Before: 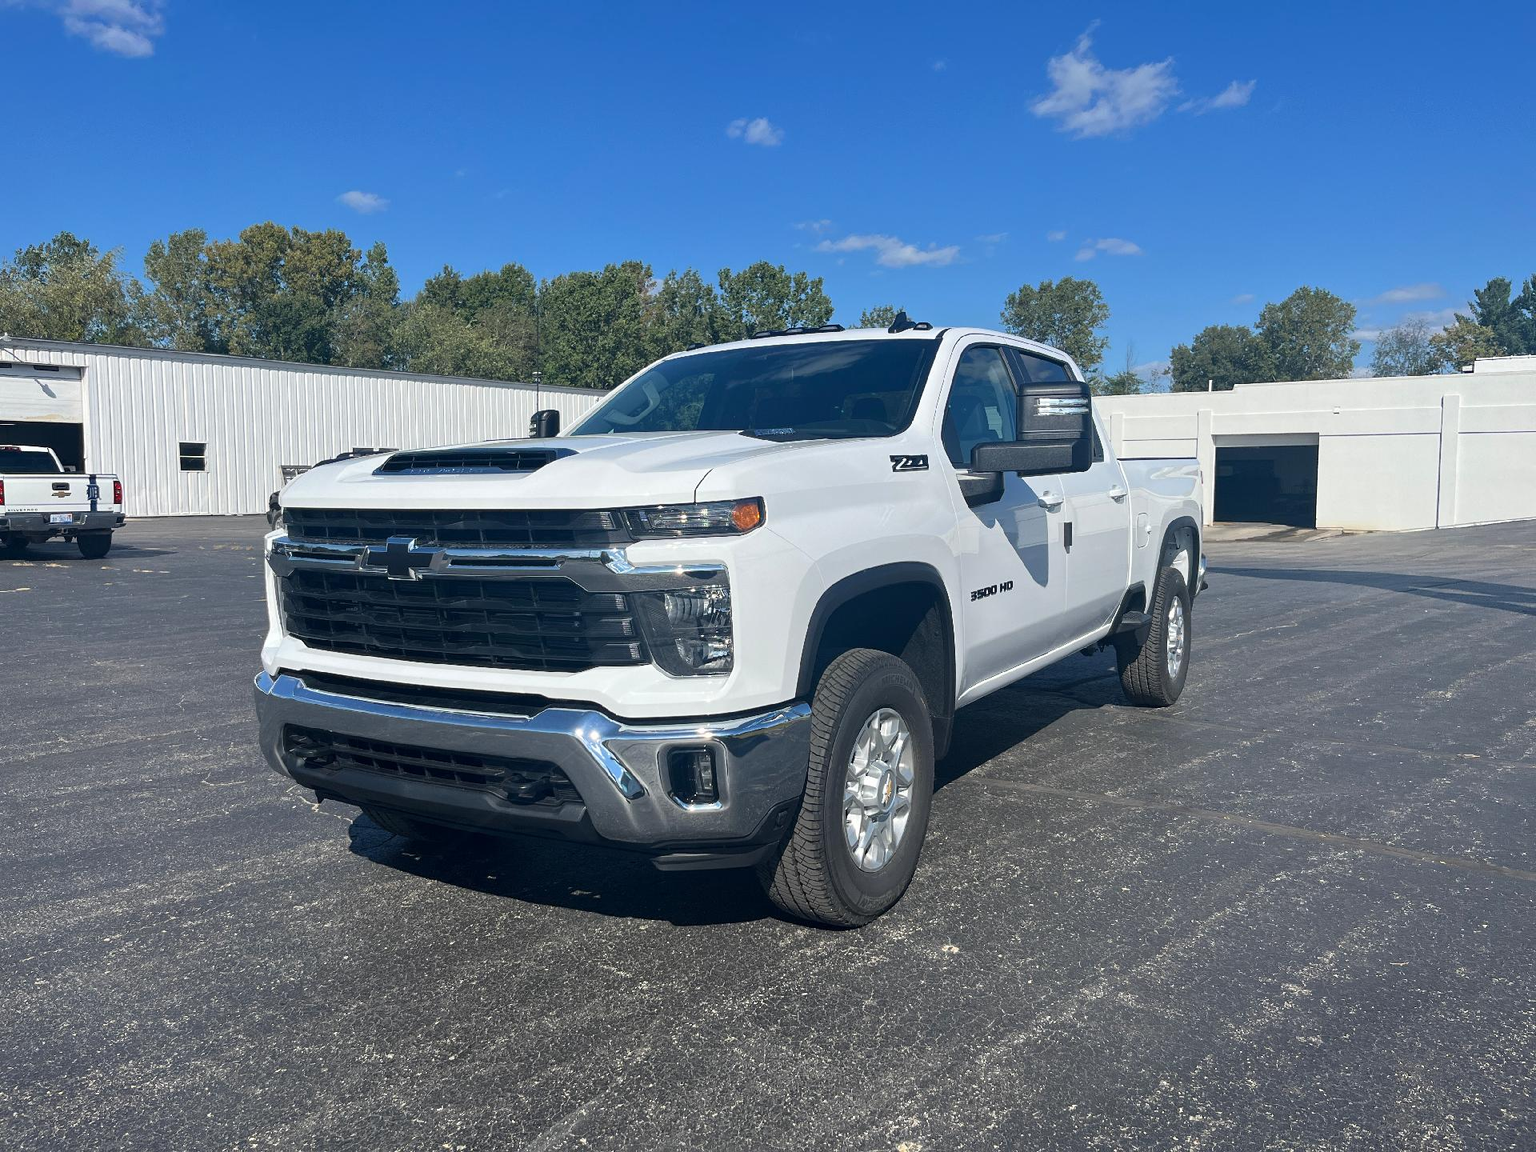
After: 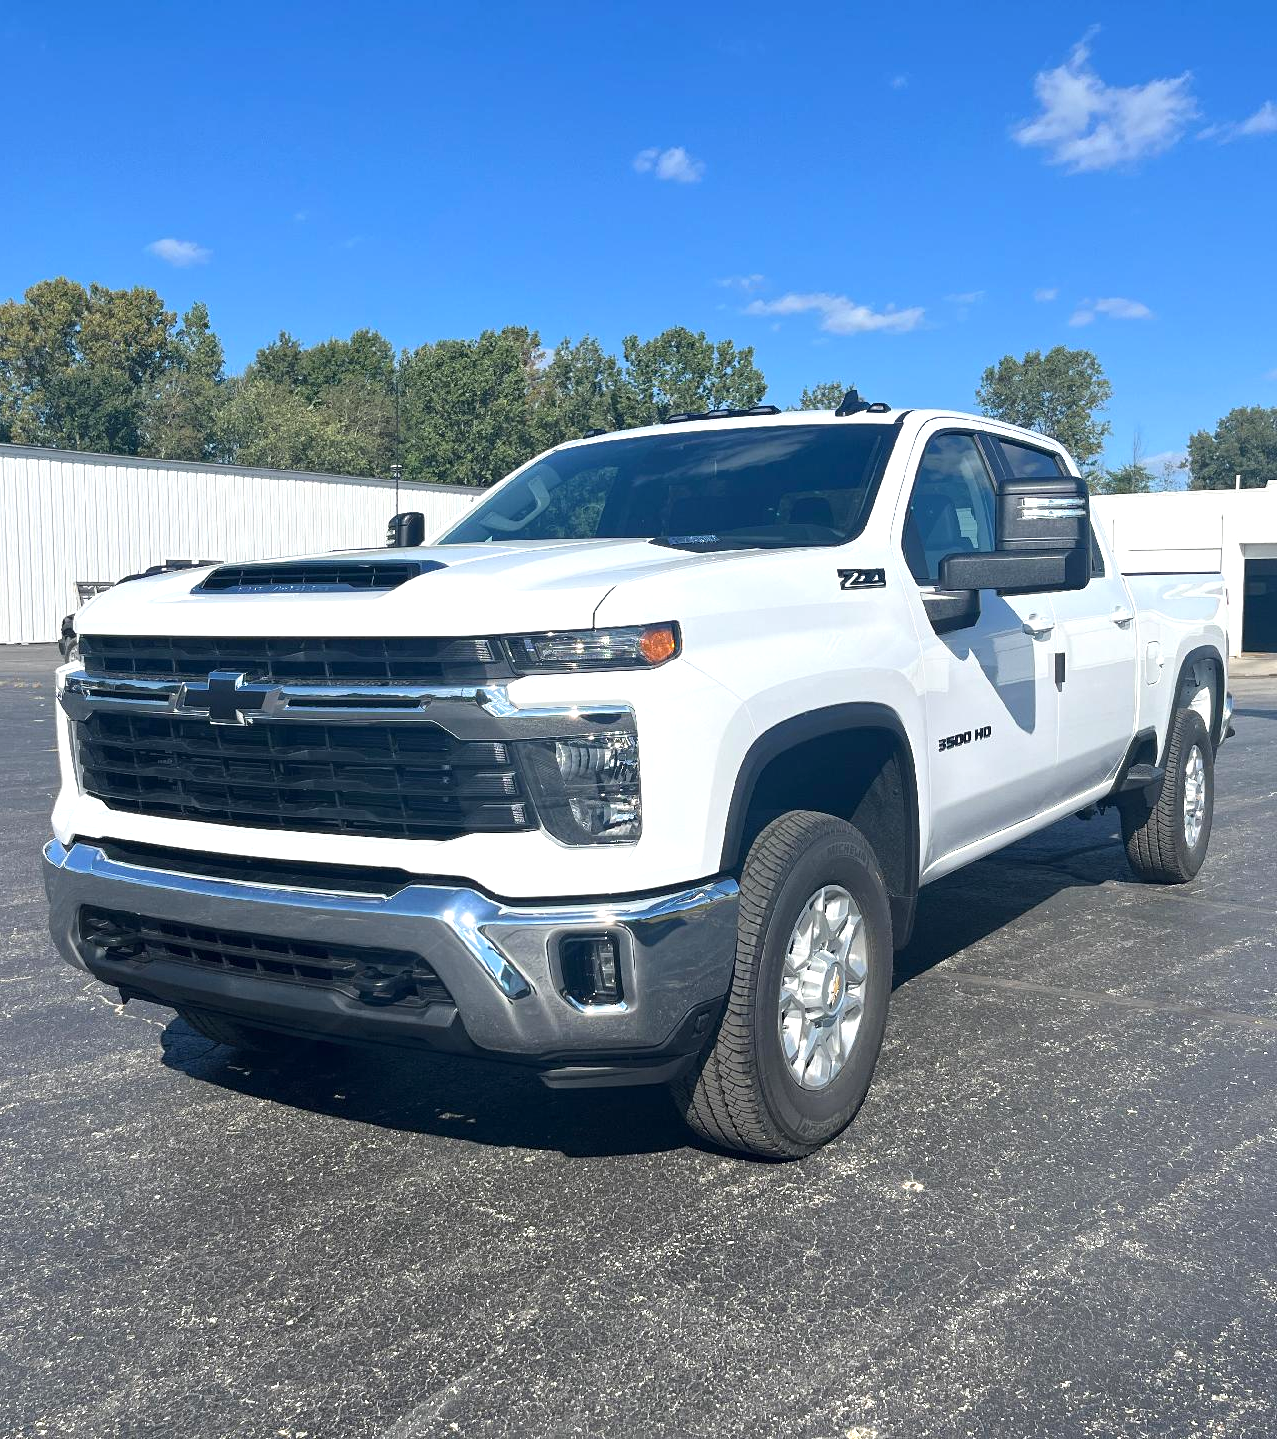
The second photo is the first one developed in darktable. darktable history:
crop and rotate: left 14.336%, right 19.13%
exposure: exposure 0.55 EV, compensate highlight preservation false
